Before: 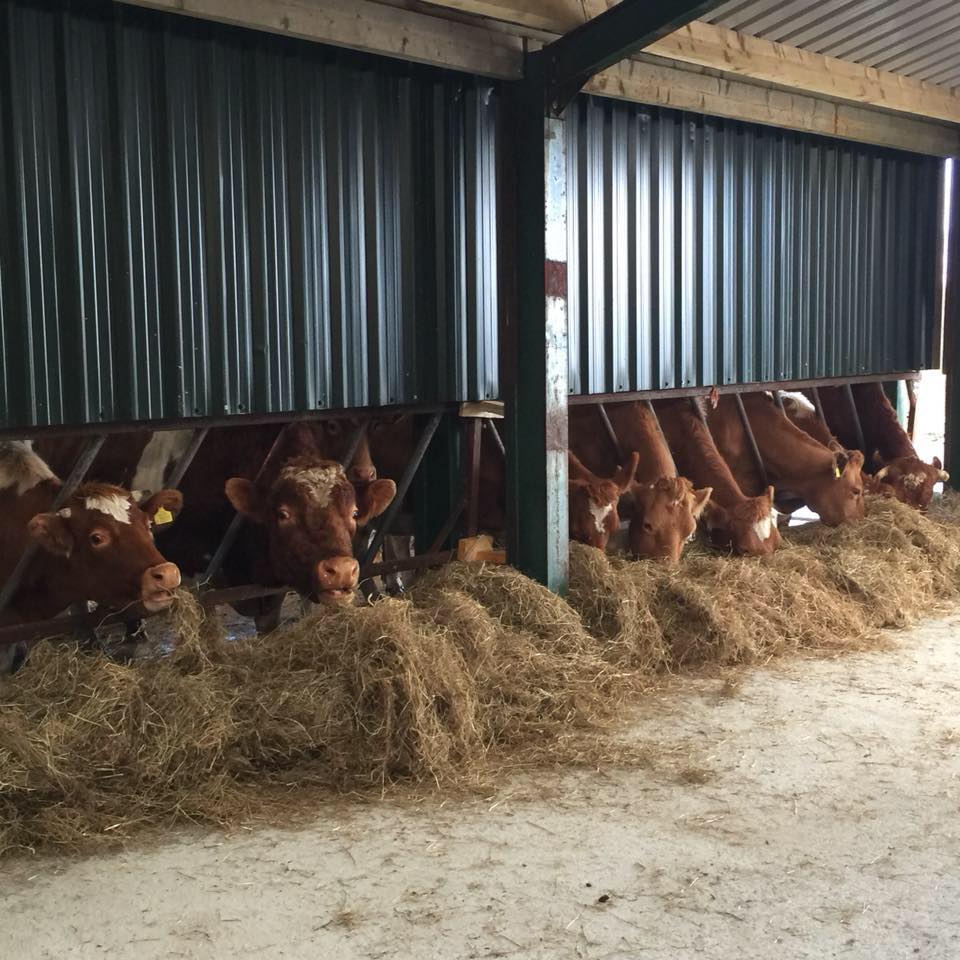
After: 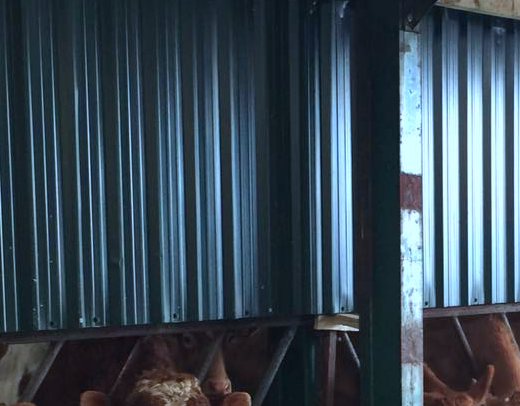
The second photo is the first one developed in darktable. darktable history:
crop: left 15.172%, top 9.164%, right 30.641%, bottom 48.529%
color calibration: output R [1.003, 0.027, -0.041, 0], output G [-0.018, 1.043, -0.038, 0], output B [0.071, -0.086, 1.017, 0], x 0.383, y 0.372, temperature 3882.91 K
